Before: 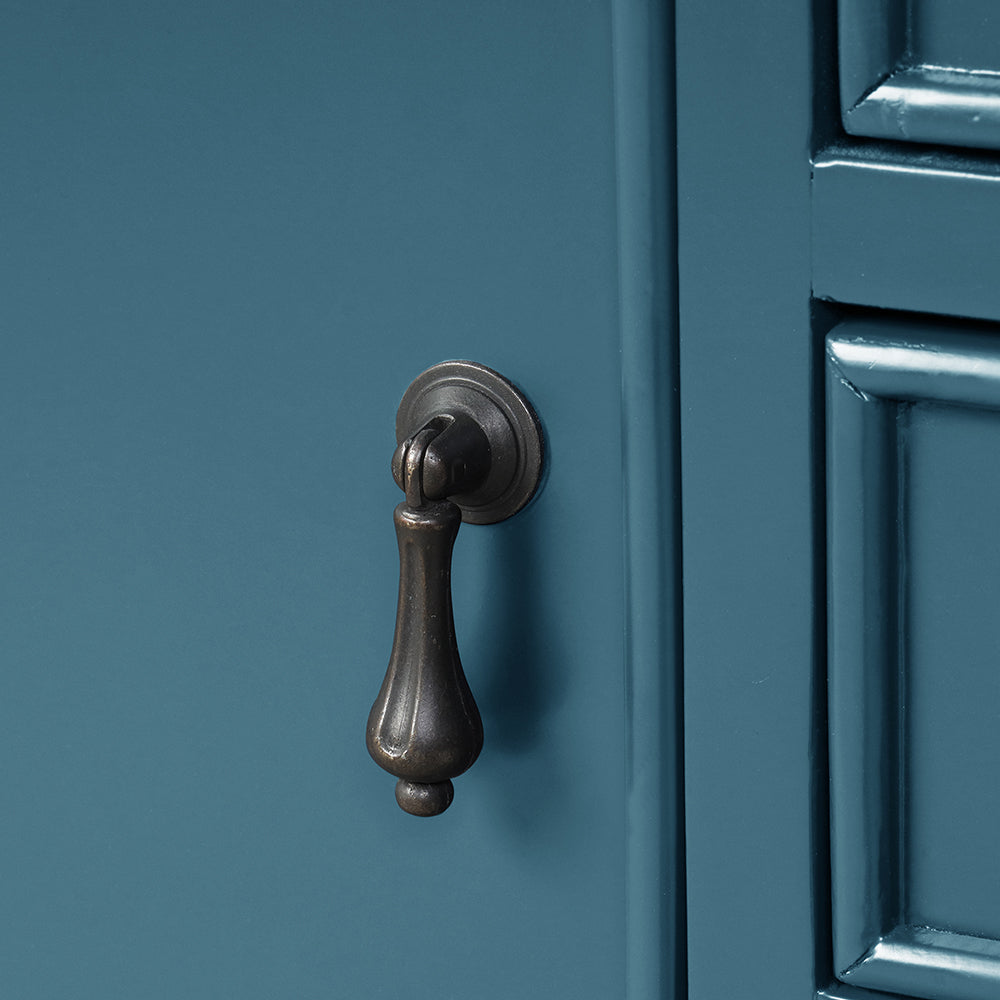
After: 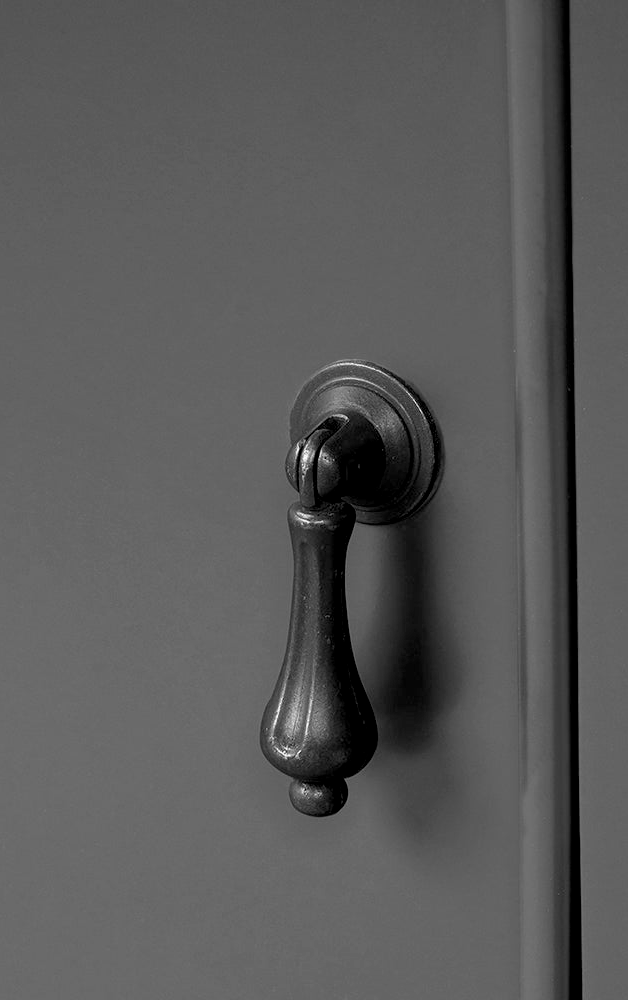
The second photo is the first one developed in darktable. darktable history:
monochrome: a 2.21, b -1.33, size 2.2
color correction: highlights a* -10.04, highlights b* -10.37
color balance rgb: shadows lift › chroma 3%, shadows lift › hue 280.8°, power › hue 330°, highlights gain › chroma 3%, highlights gain › hue 75.6°, global offset › luminance -1%, perceptual saturation grading › global saturation 20%, perceptual saturation grading › highlights -25%, perceptual saturation grading › shadows 50%, global vibrance 20%
crop: left 10.644%, right 26.528%
shadows and highlights: shadows 25, highlights -25
